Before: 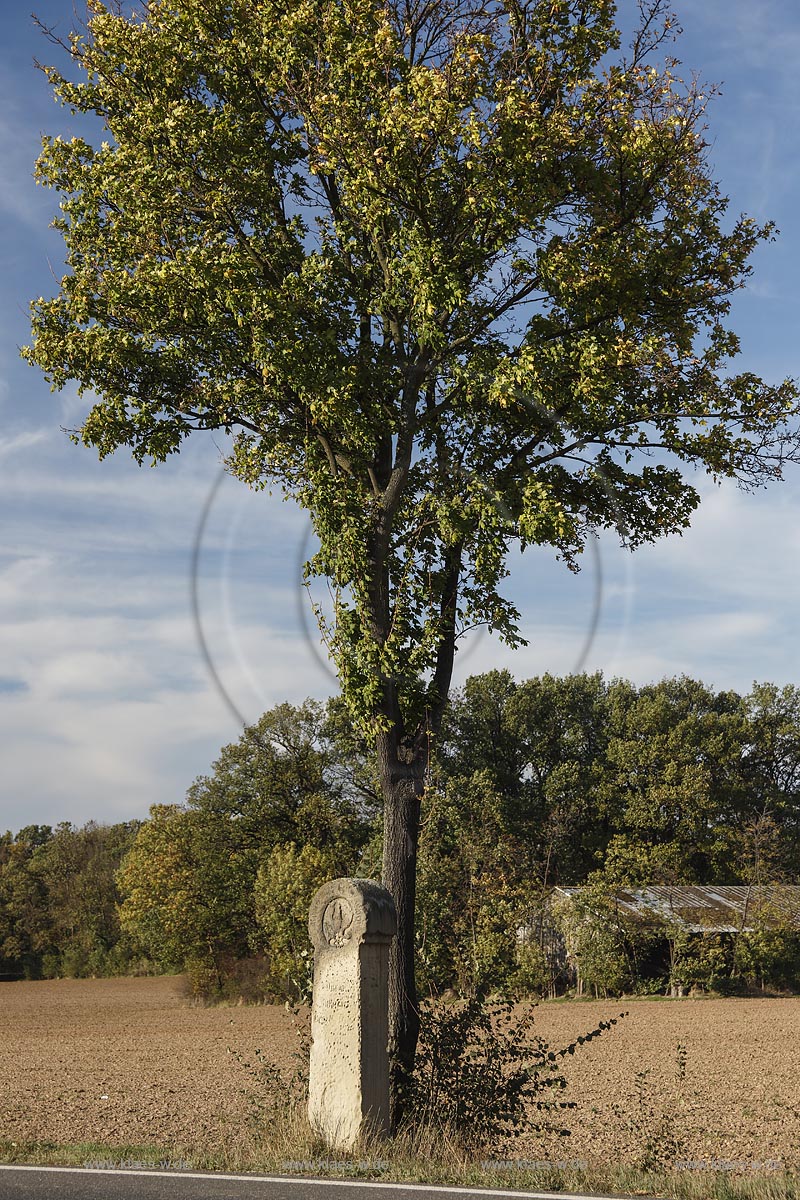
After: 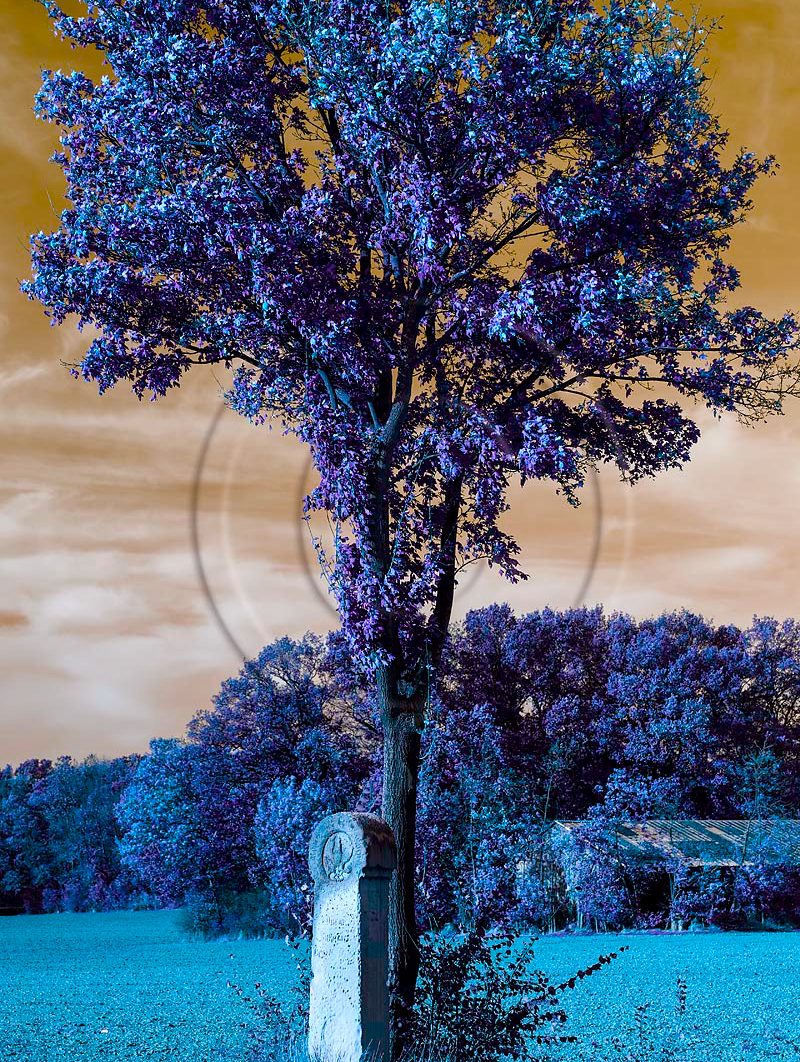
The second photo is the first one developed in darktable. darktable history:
crop and rotate: top 5.549%, bottom 5.903%
color balance rgb: shadows lift › chroma 2.047%, shadows lift › hue 214.56°, power › luminance -7.594%, power › chroma 1.362%, power › hue 330.35°, linear chroma grading › global chroma 33.209%, perceptual saturation grading › global saturation 20%, perceptual saturation grading › highlights -50.037%, perceptual saturation grading › shadows 31.182%, hue shift 177.34°, global vibrance 49.188%, contrast 0.831%
local contrast: mode bilateral grid, contrast 20, coarseness 100, detail 150%, midtone range 0.2
